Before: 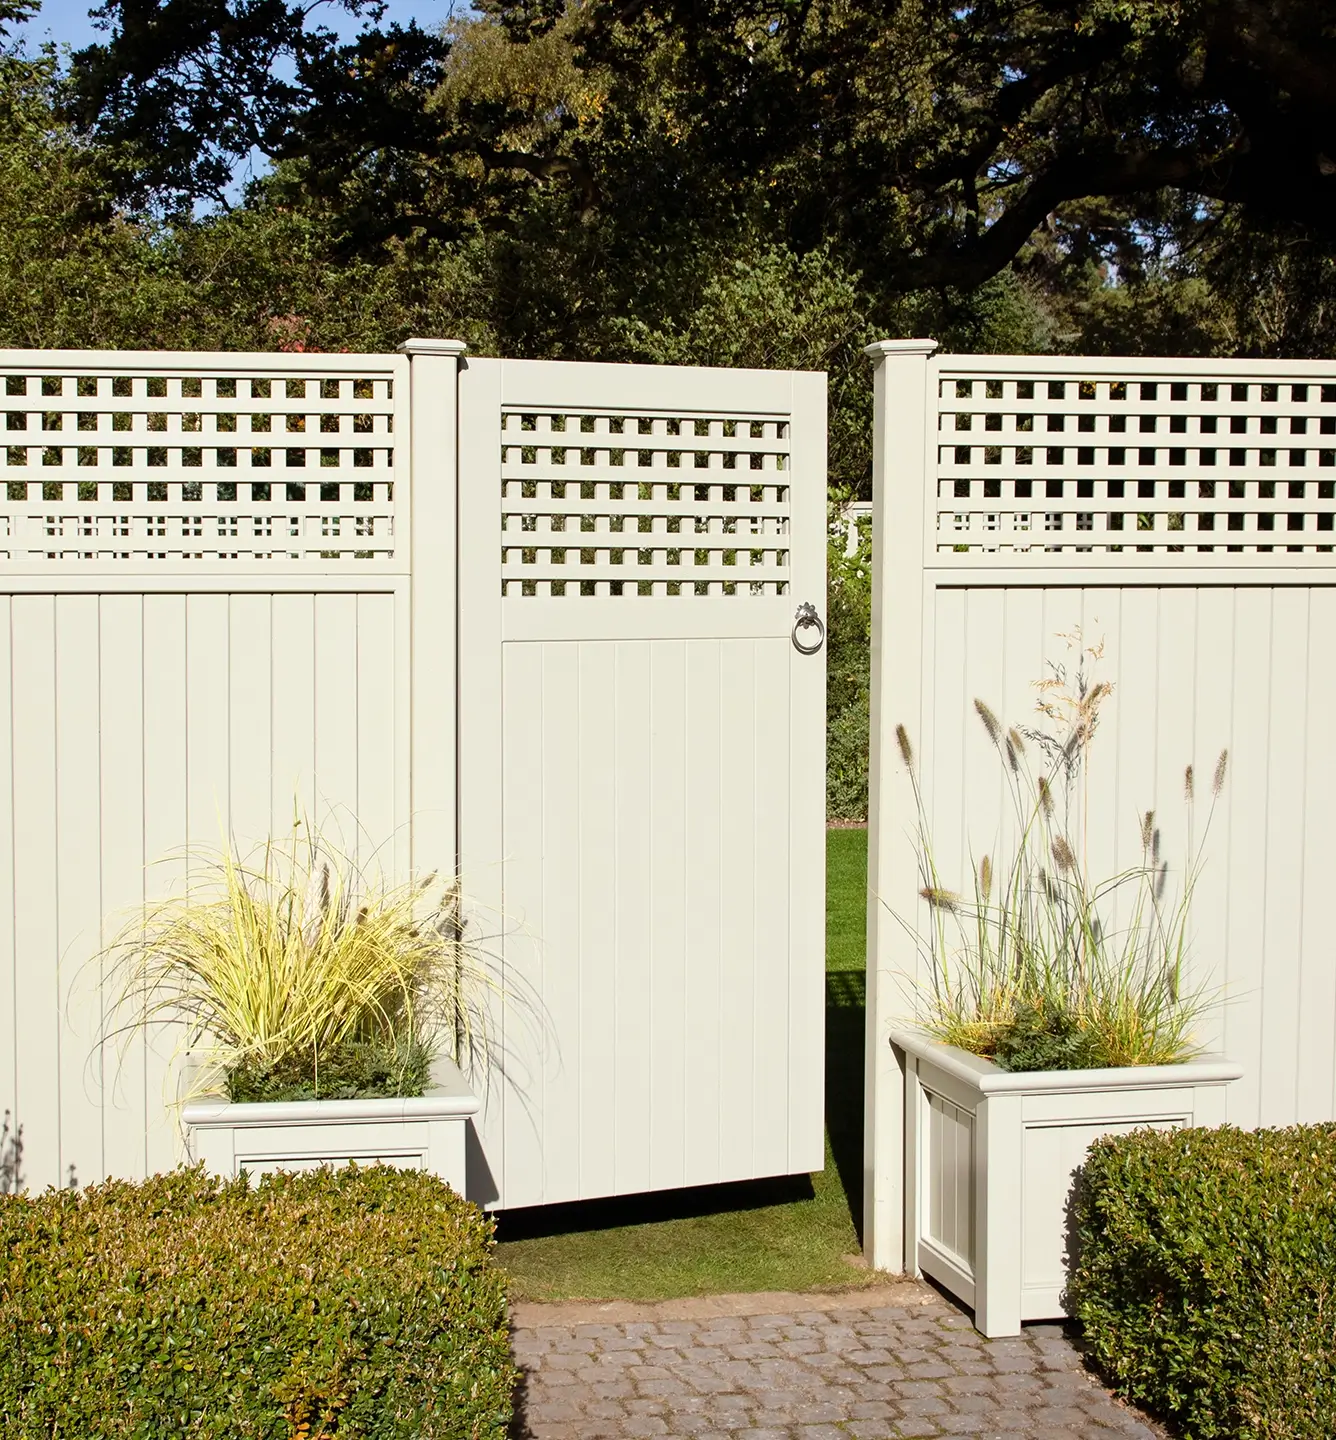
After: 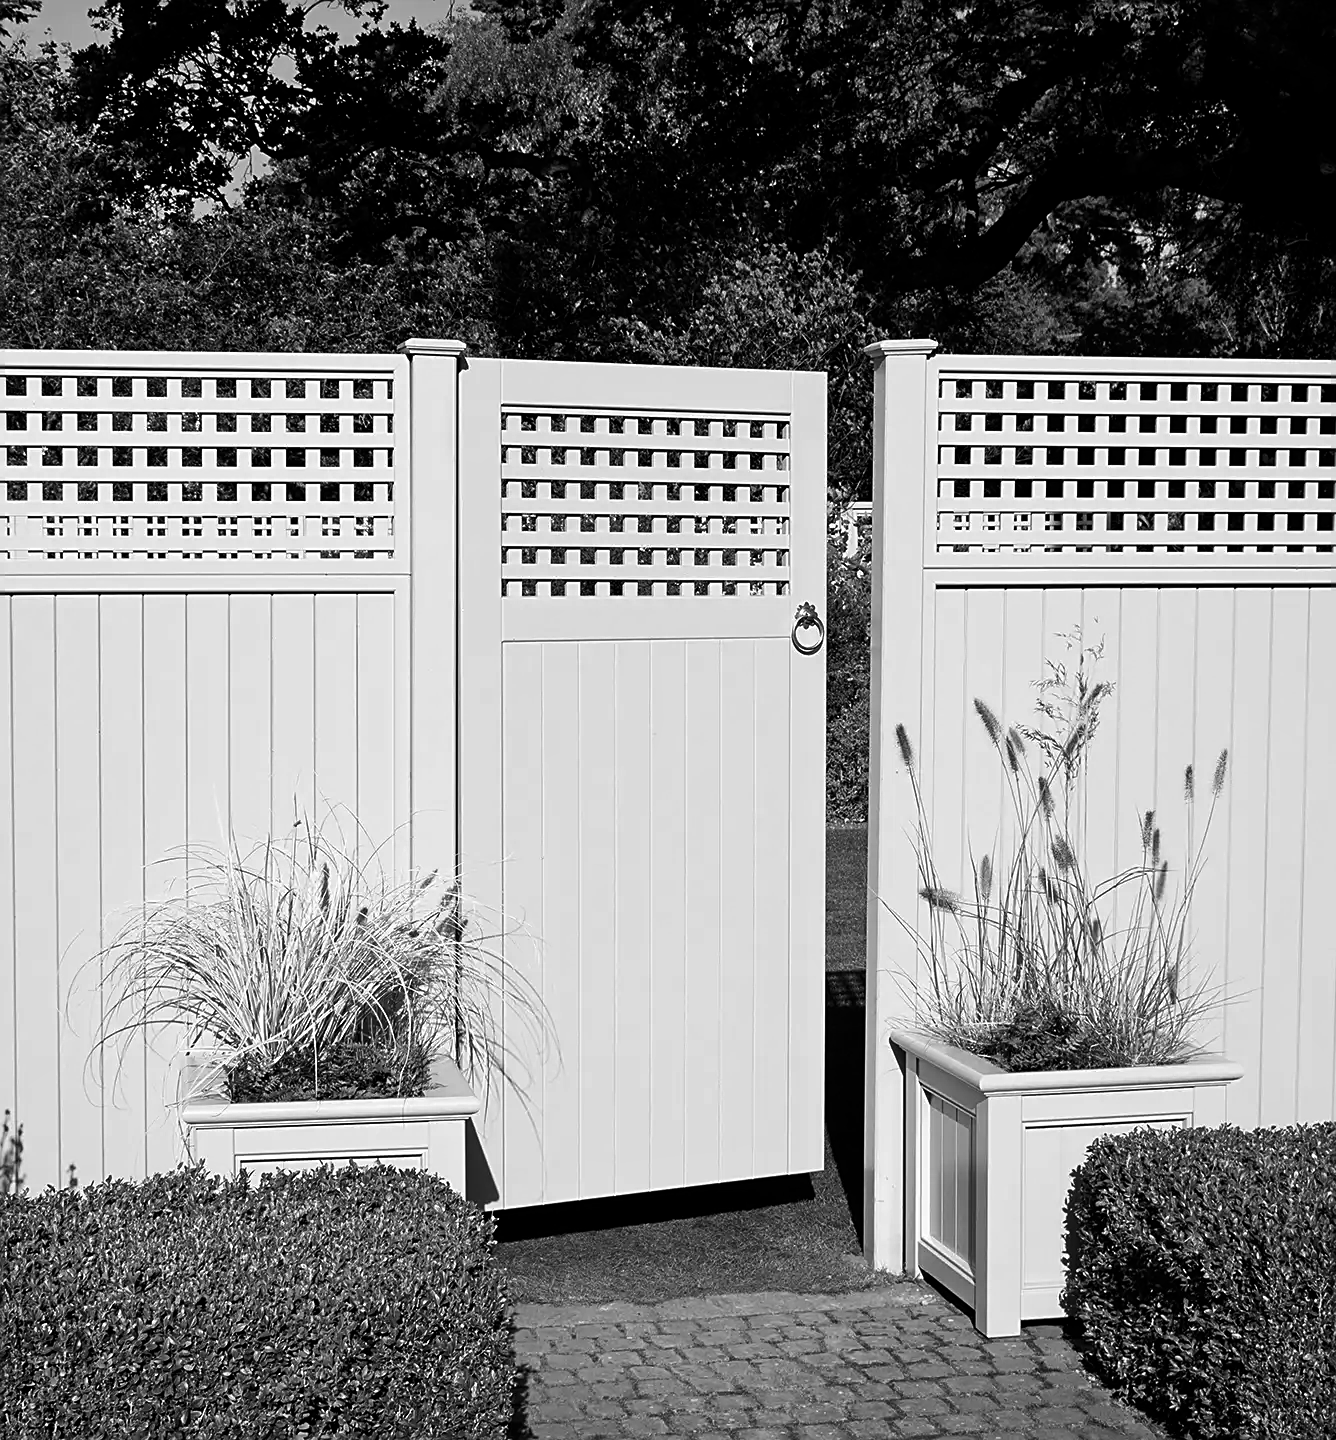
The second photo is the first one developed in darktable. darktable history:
monochrome: on, module defaults
contrast brightness saturation: contrast 0.1, brightness -0.26, saturation 0.14
shadows and highlights: shadows 25, highlights -25
sharpen: on, module defaults
